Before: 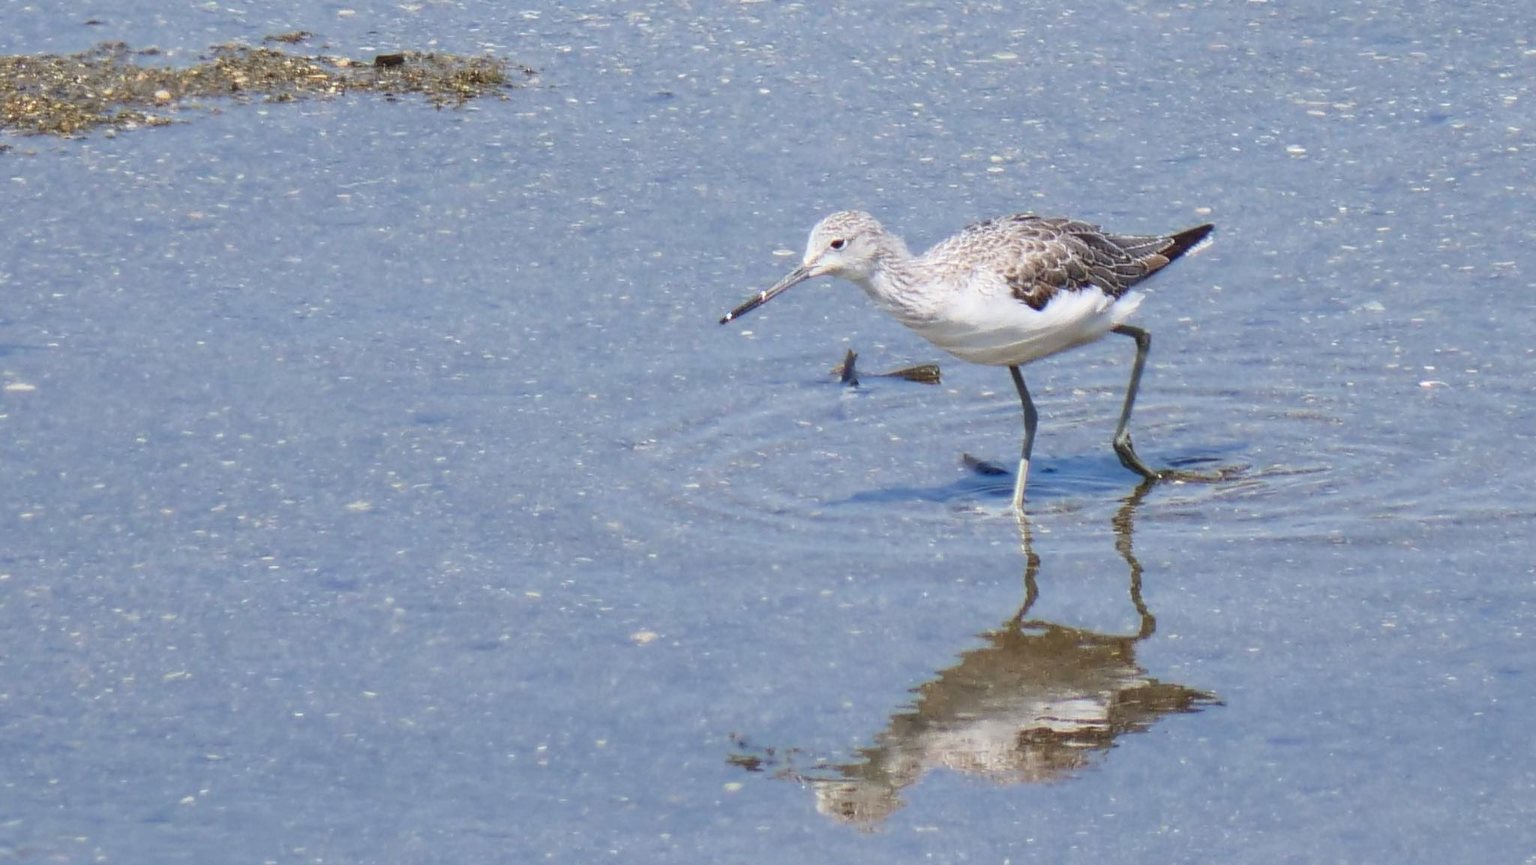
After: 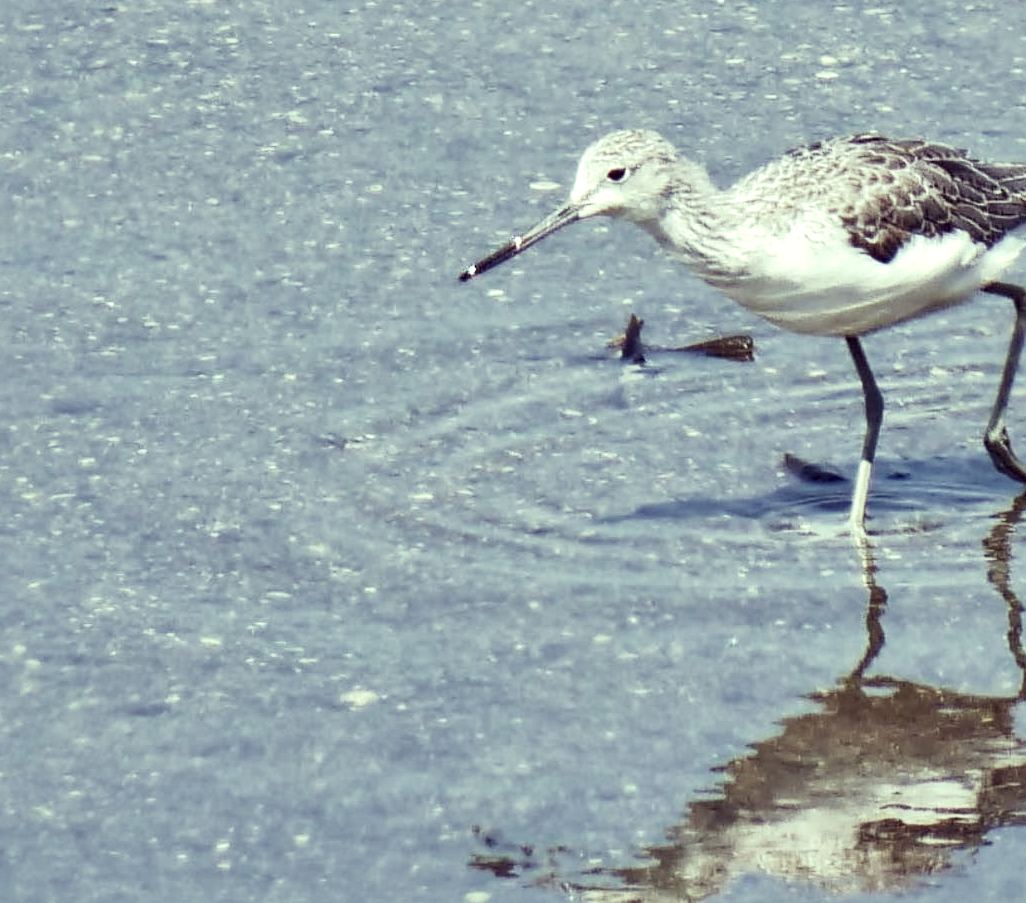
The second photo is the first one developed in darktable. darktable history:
local contrast: mode bilateral grid, contrast 21, coarseness 49, detail 149%, midtone range 0.2
color correction: highlights a* -20.32, highlights b* 20.43, shadows a* 19.29, shadows b* -19.73, saturation 0.446
contrast equalizer: y [[0.528 ×6], [0.514 ×6], [0.362 ×6], [0 ×6], [0 ×6]]
haze removal: compatibility mode true, adaptive false
crop and rotate: angle 0.017°, left 24.44%, top 13.197%, right 25.467%, bottom 8.456%
velvia: on, module defaults
tone curve: curves: ch0 [(0, 0) (0.003, 0.014) (0.011, 0.019) (0.025, 0.026) (0.044, 0.037) (0.069, 0.053) (0.1, 0.083) (0.136, 0.121) (0.177, 0.163) (0.224, 0.22) (0.277, 0.281) (0.335, 0.354) (0.399, 0.436) (0.468, 0.526) (0.543, 0.612) (0.623, 0.706) (0.709, 0.79) (0.801, 0.858) (0.898, 0.925) (1, 1)], preserve colors none
